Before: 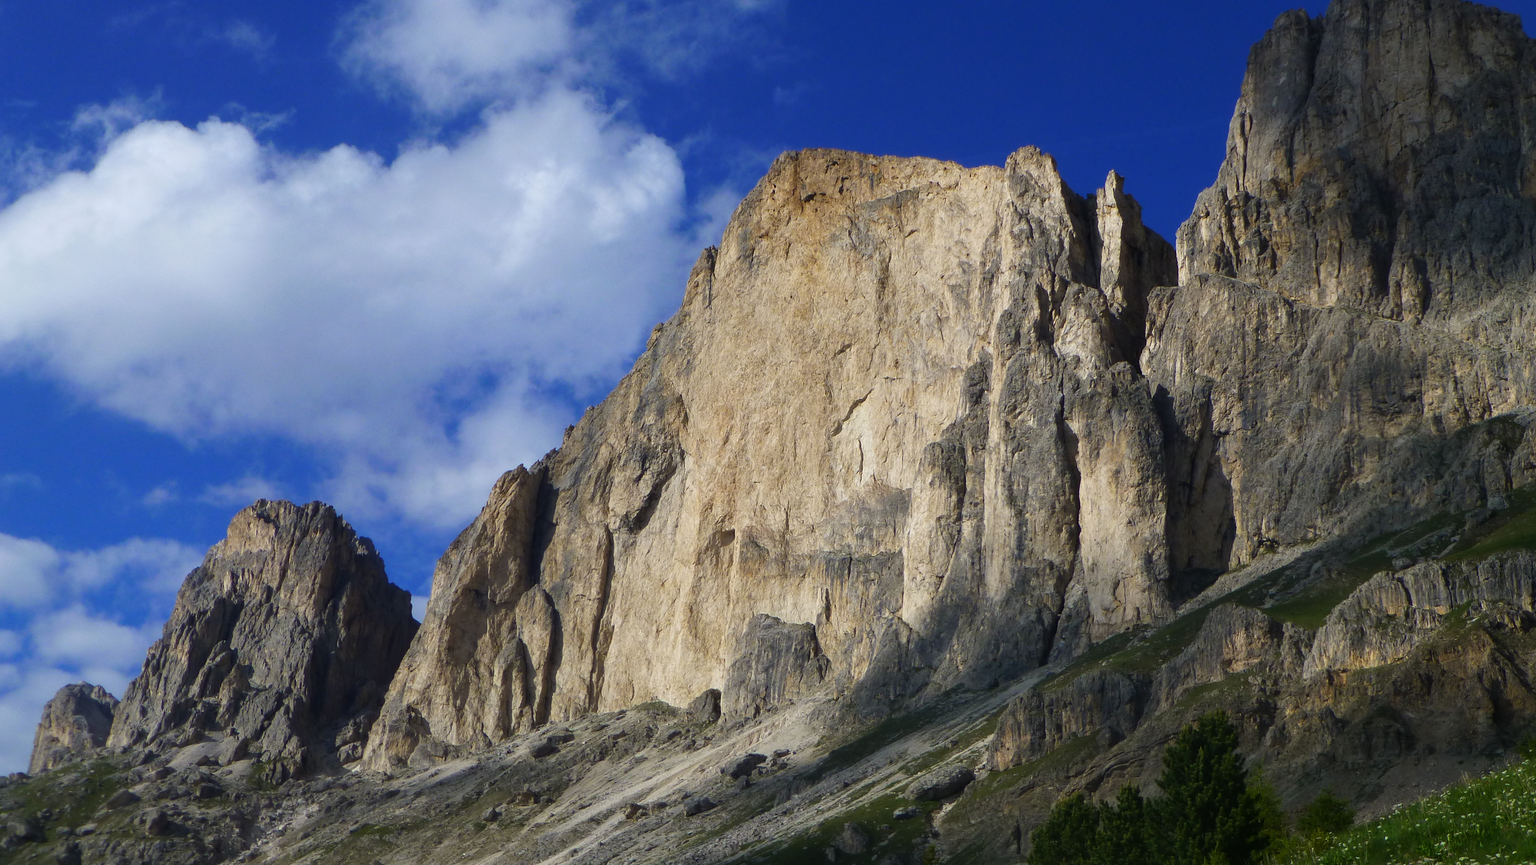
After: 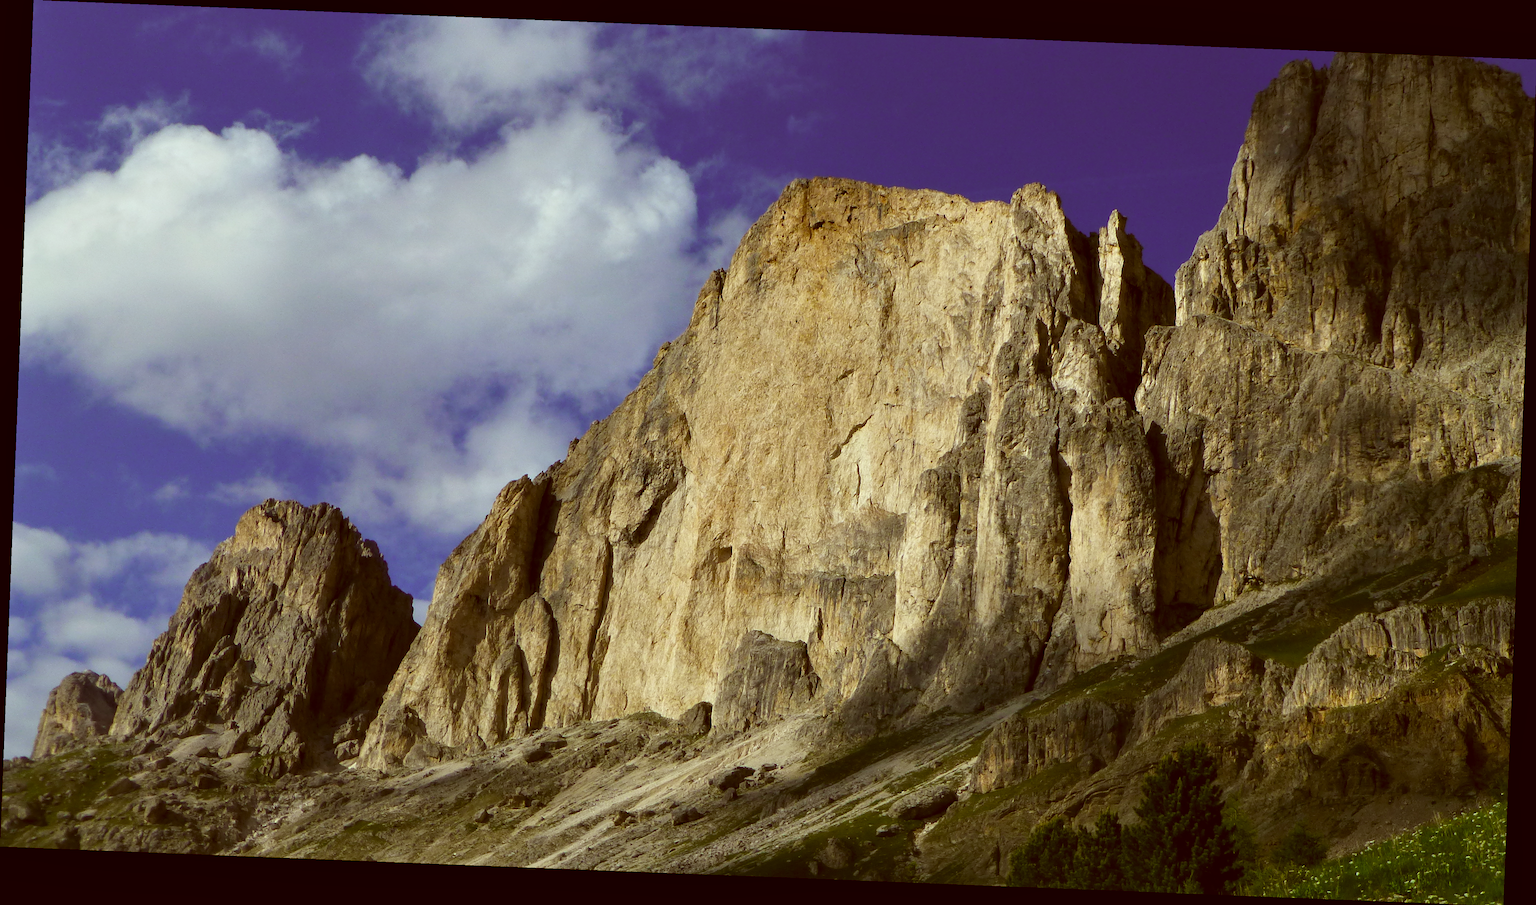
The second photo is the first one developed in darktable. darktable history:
color correction: highlights a* -5.3, highlights b* 9.8, shadows a* 9.8, shadows b* 24.26
rotate and perspective: rotation 2.27°, automatic cropping off
contrast equalizer: octaves 7, y [[0.6 ×6], [0.55 ×6], [0 ×6], [0 ×6], [0 ×6]], mix 0.29
